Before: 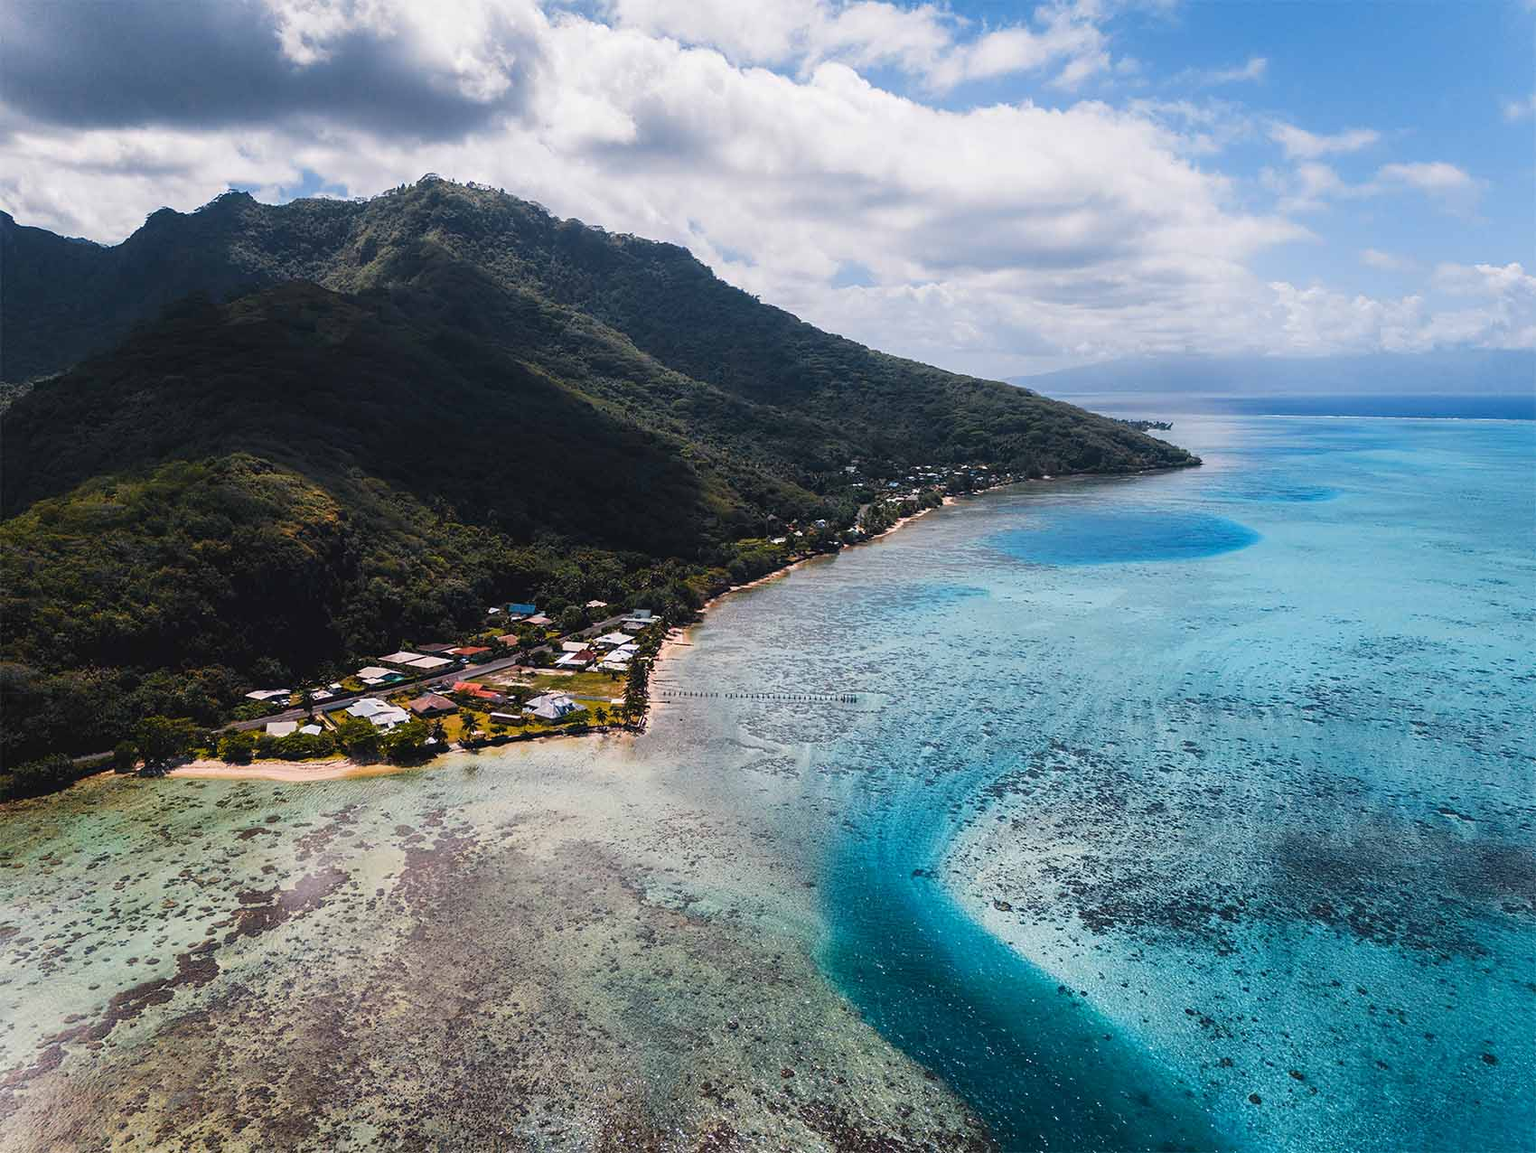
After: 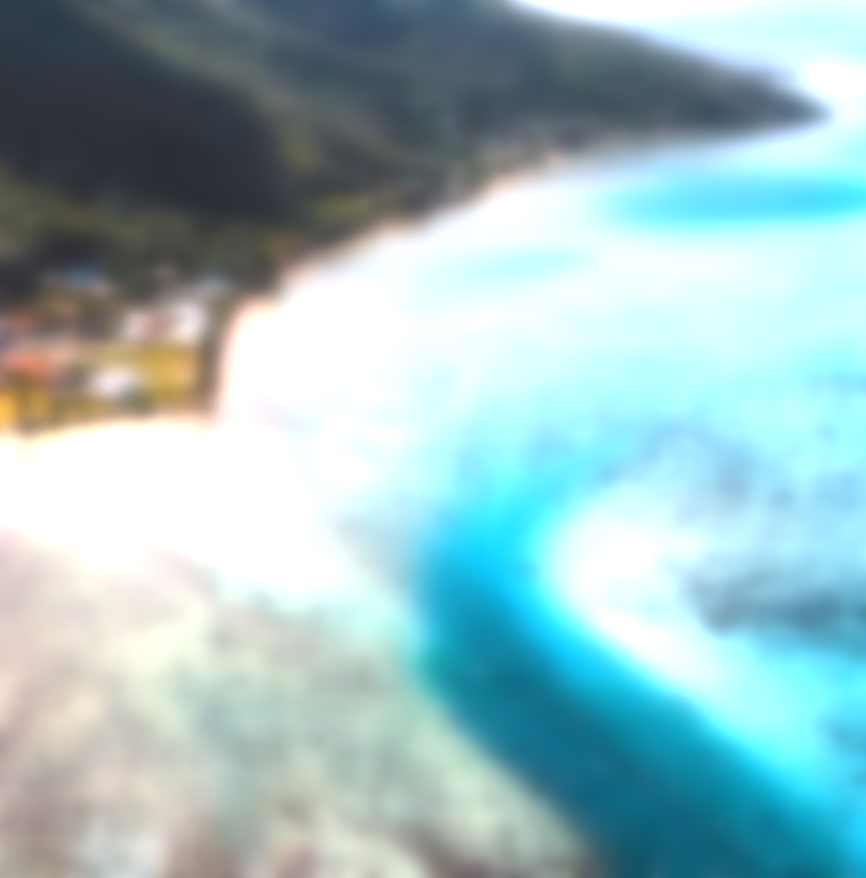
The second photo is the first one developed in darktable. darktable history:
exposure: black level correction 0, exposure 1.625 EV, compensate exposure bias true, compensate highlight preservation false
rotate and perspective: automatic cropping original format, crop left 0, crop top 0
crop and rotate: left 29.237%, top 31.152%, right 19.807%
lowpass: on, module defaults
